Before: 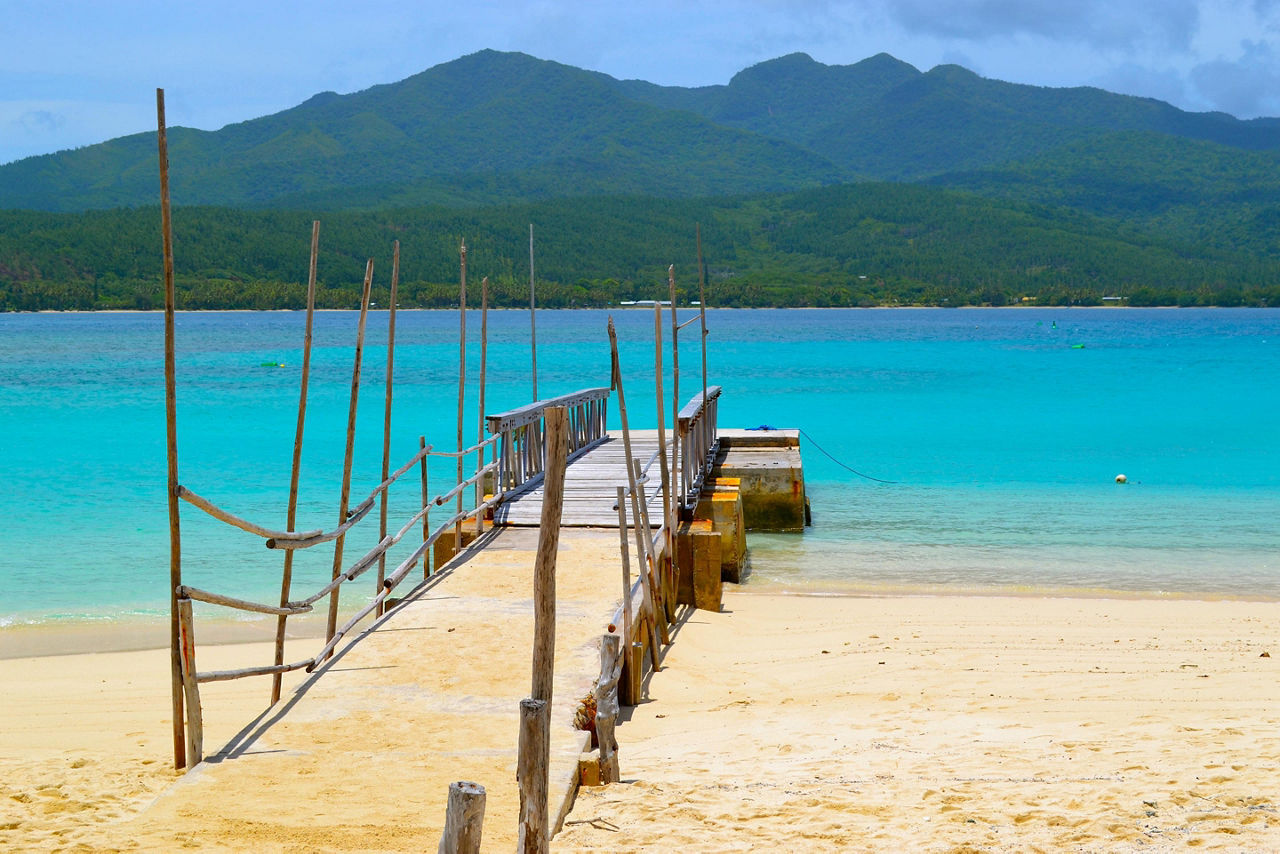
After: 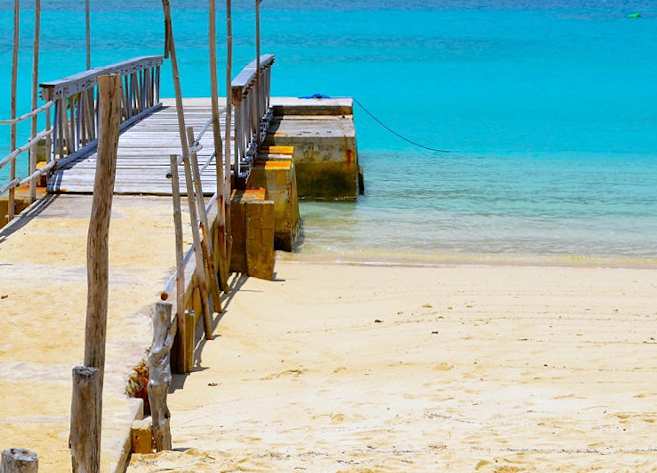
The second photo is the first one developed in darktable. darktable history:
crop: left 34.479%, top 38.822%, right 13.718%, bottom 5.172%
rotate and perspective: rotation 0.192°, lens shift (horizontal) -0.015, crop left 0.005, crop right 0.996, crop top 0.006, crop bottom 0.99
exposure: exposure -0.01 EV, compensate highlight preservation false
white balance: red 0.974, blue 1.044
